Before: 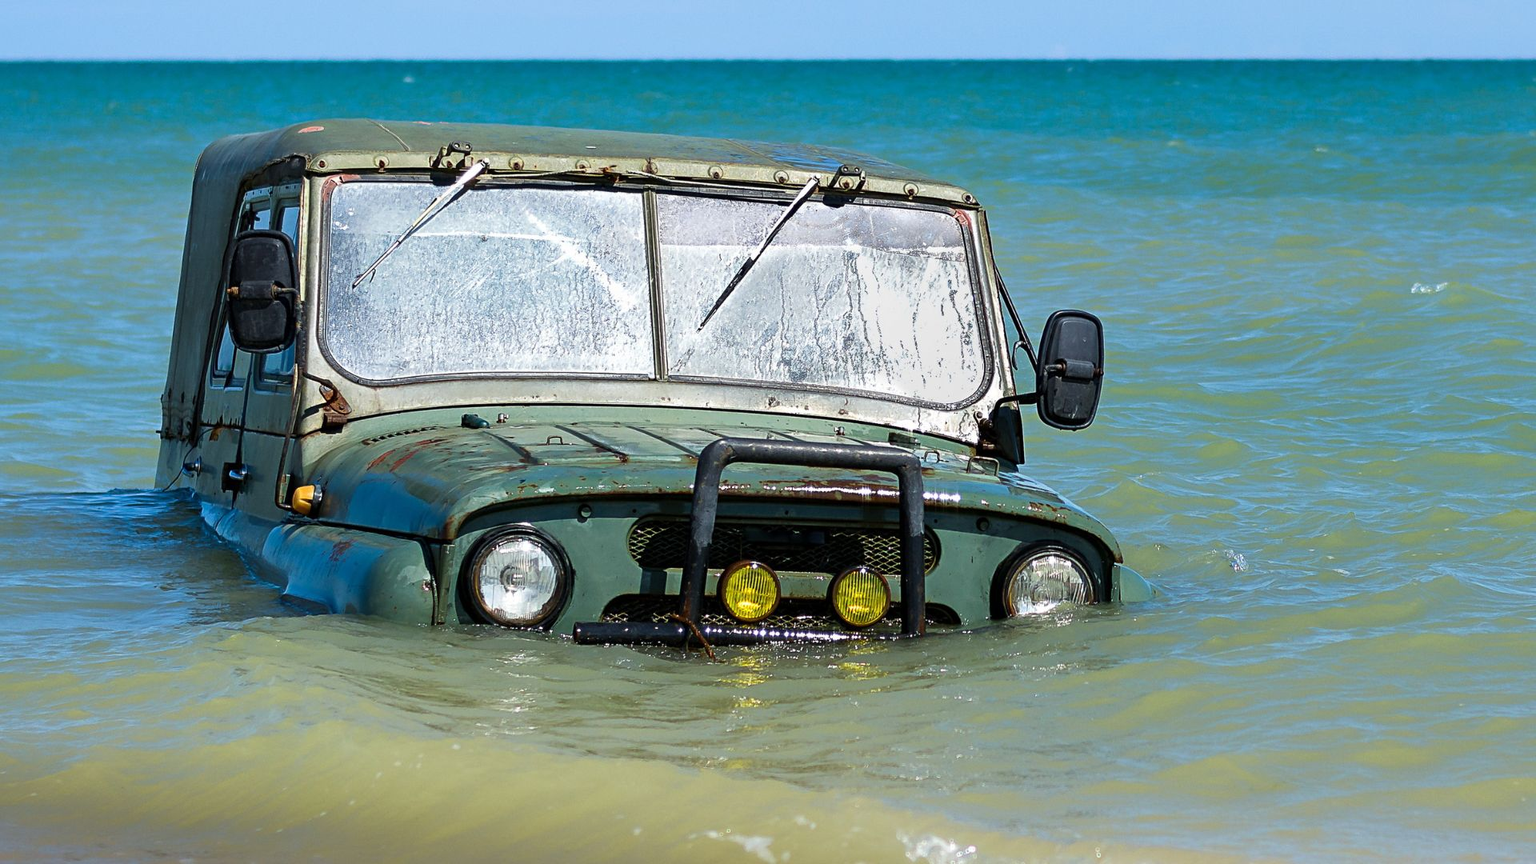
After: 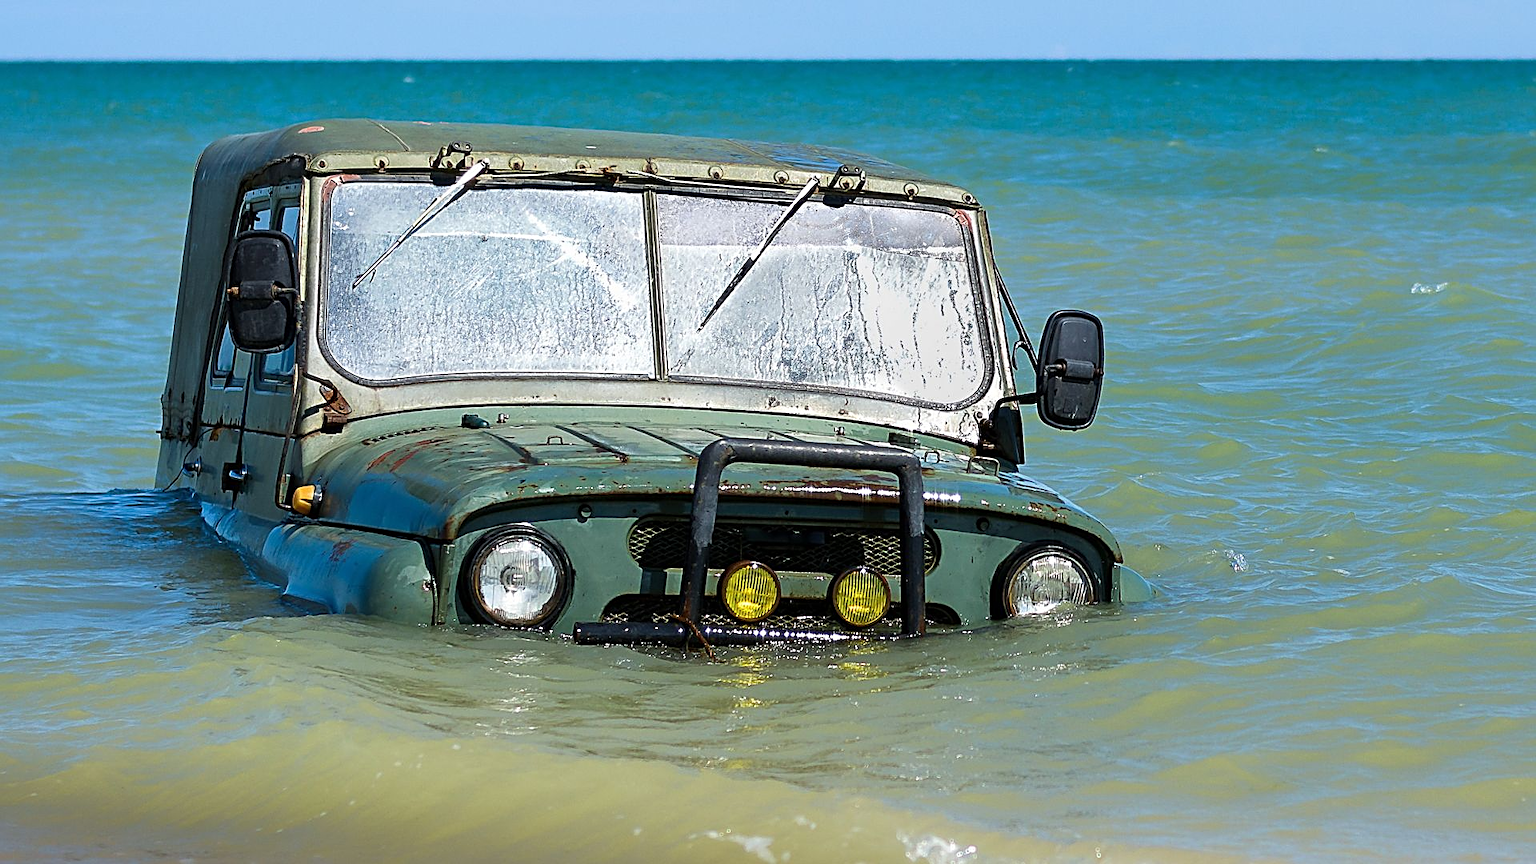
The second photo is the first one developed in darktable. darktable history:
sharpen: on, module defaults
exposure: exposure 0 EV, compensate highlight preservation false
